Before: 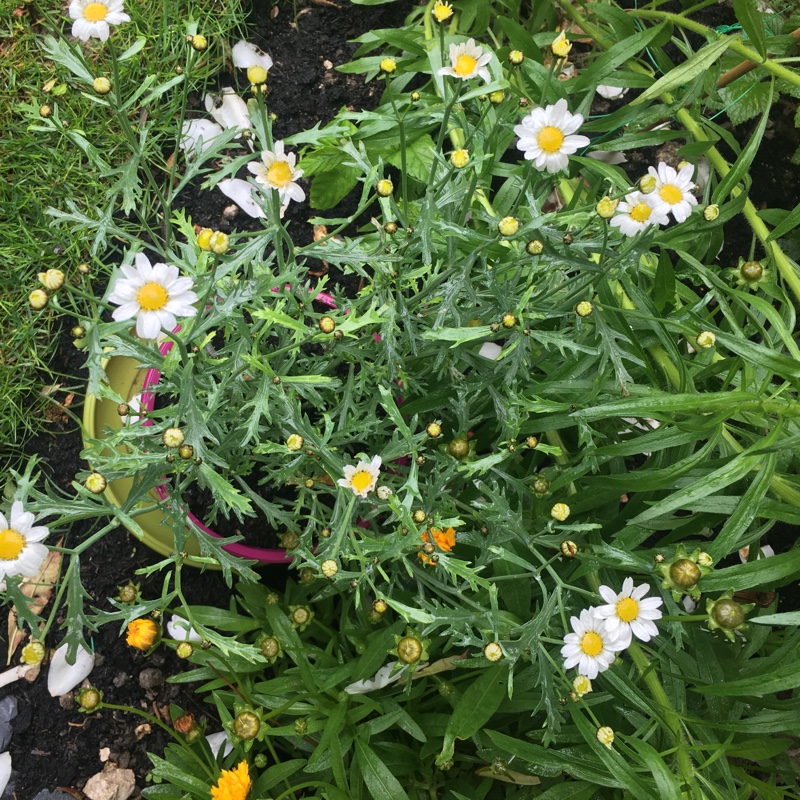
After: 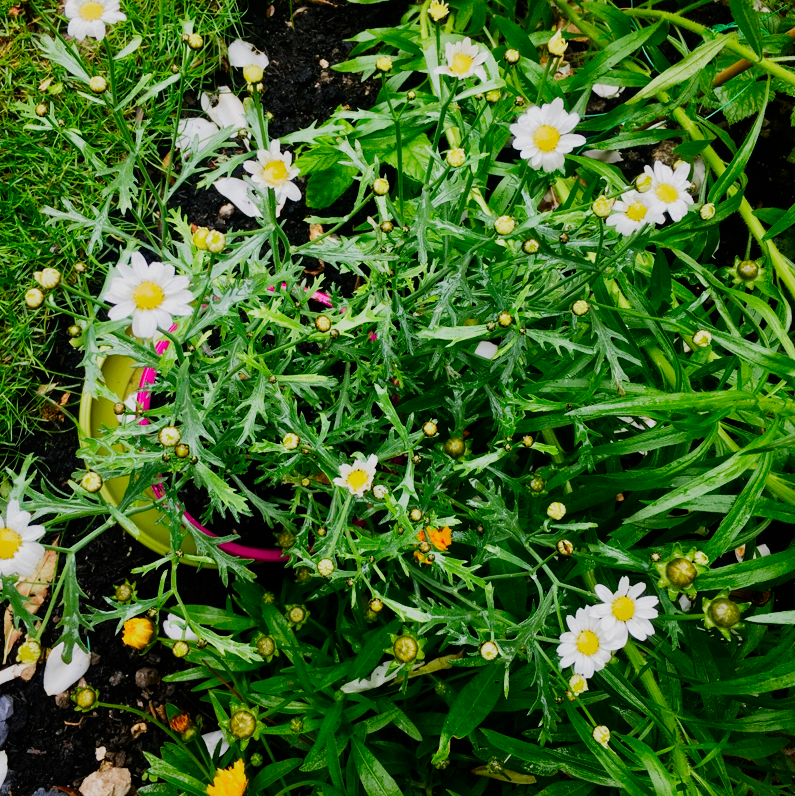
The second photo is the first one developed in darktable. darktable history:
filmic rgb: black relative exposure -7.65 EV, white relative exposure 4.56 EV, threshold 5.98 EV, hardness 3.61, preserve chrominance no, color science v4 (2020), contrast in shadows soft, enable highlight reconstruction true
tone equalizer: -8 EV -0.72 EV, -7 EV -0.702 EV, -6 EV -0.588 EV, -5 EV -0.38 EV, -3 EV 0.394 EV, -2 EV 0.6 EV, -1 EV 0.696 EV, +0 EV 0.758 EV, edges refinement/feathering 500, mask exposure compensation -1.57 EV, preserve details no
exposure: compensate highlight preservation false
crop and rotate: left 0.592%, top 0.154%, bottom 0.325%
color correction: highlights b* 0.002, saturation 1.79
shadows and highlights: shadows -20.09, white point adjustment -2.05, highlights -34.74
